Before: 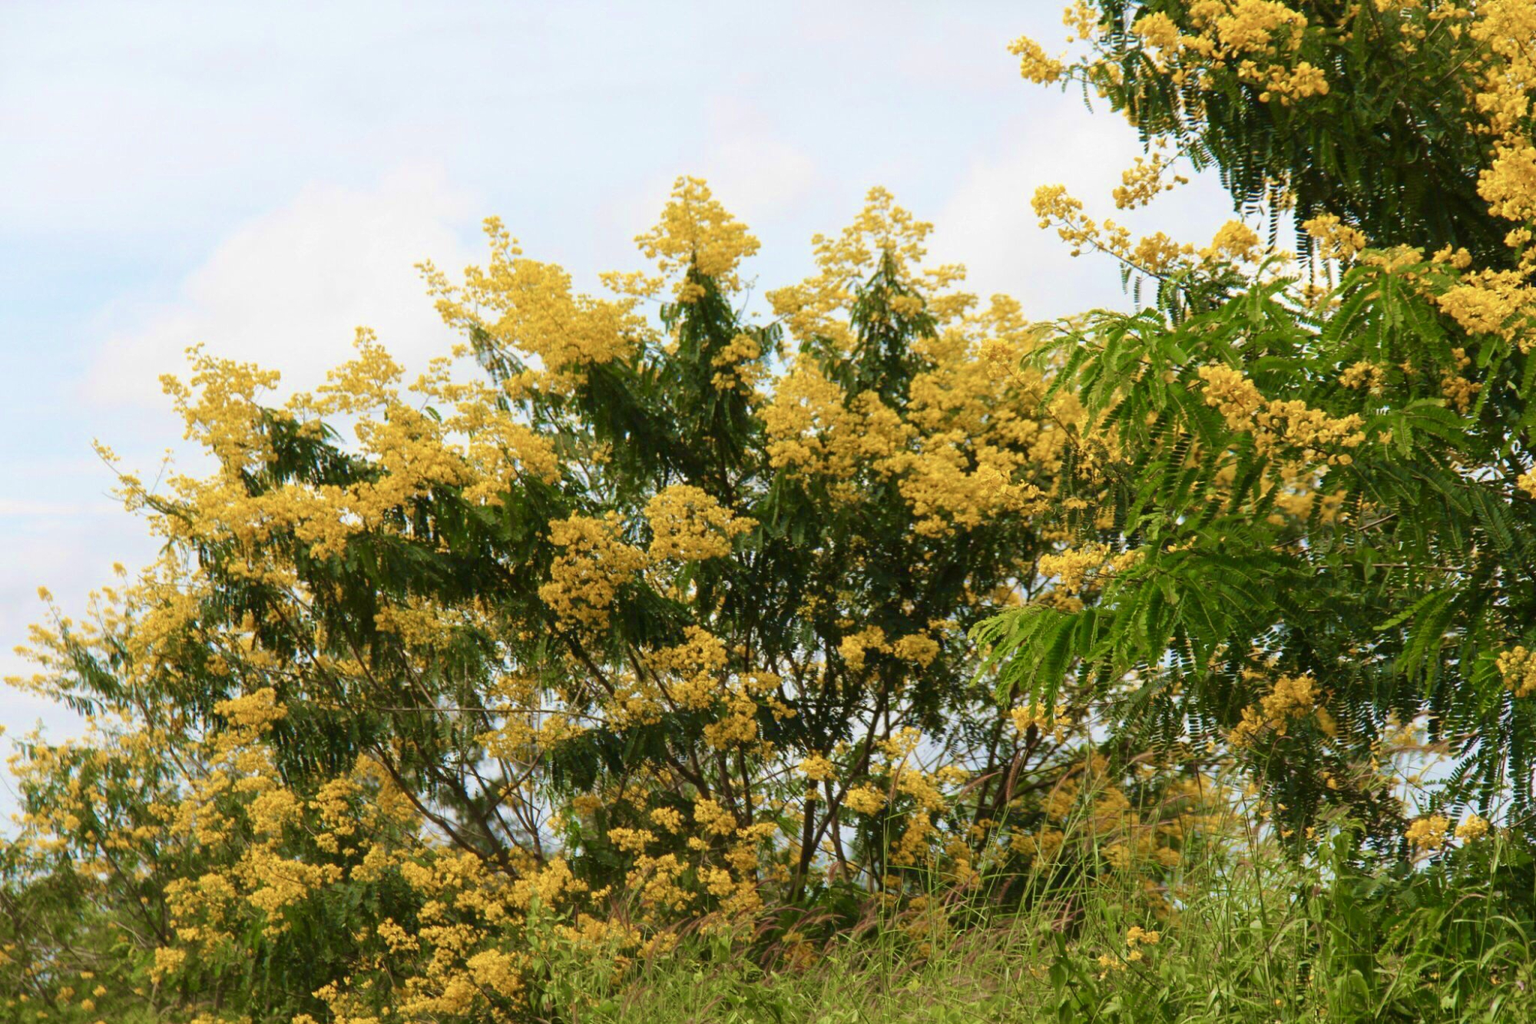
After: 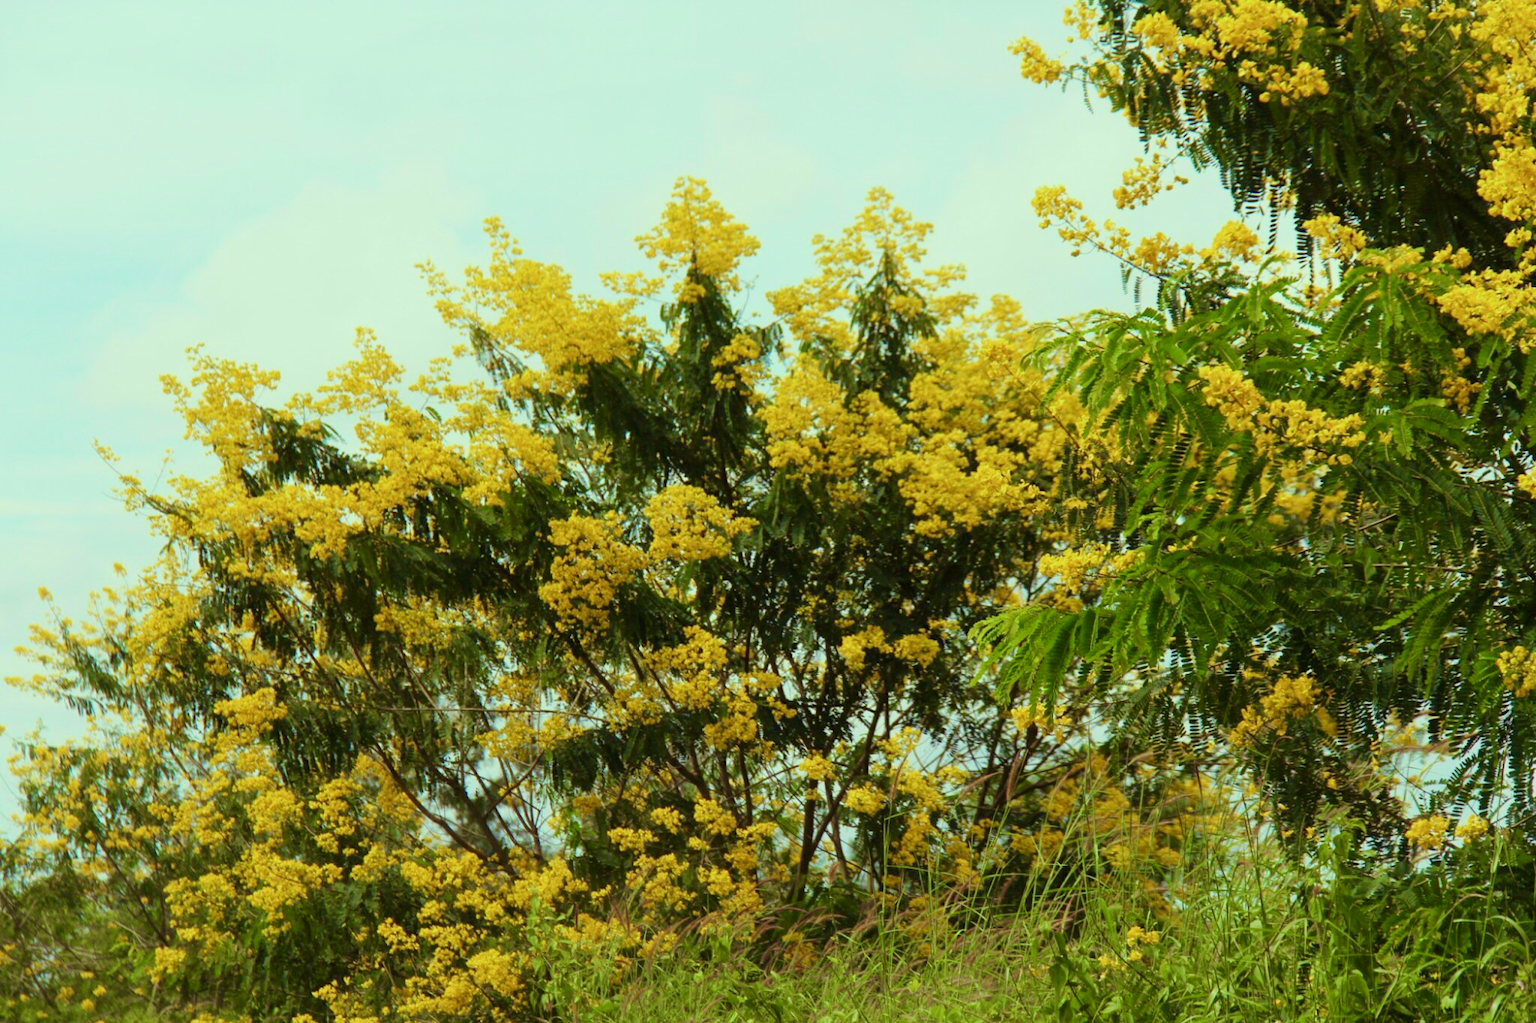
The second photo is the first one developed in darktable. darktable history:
filmic rgb: black relative exposure -14.27 EV, white relative exposure 3.36 EV, threshold 3.02 EV, hardness 7.98, contrast 0.997, enable highlight reconstruction true
color balance rgb: power › chroma 0.273%, power › hue 60.87°, highlights gain › luminance 15.191%, highlights gain › chroma 7.109%, highlights gain › hue 127.1°, perceptual saturation grading › global saturation 4.695%
